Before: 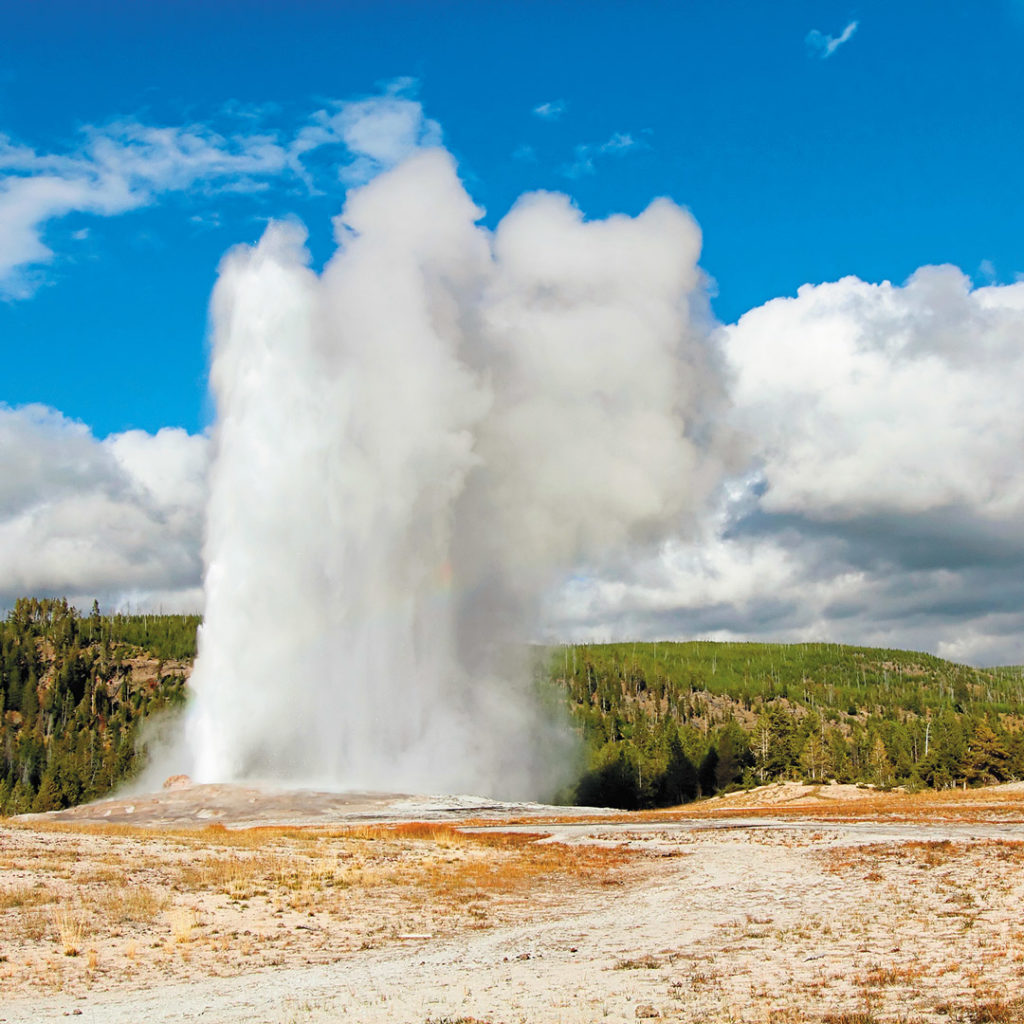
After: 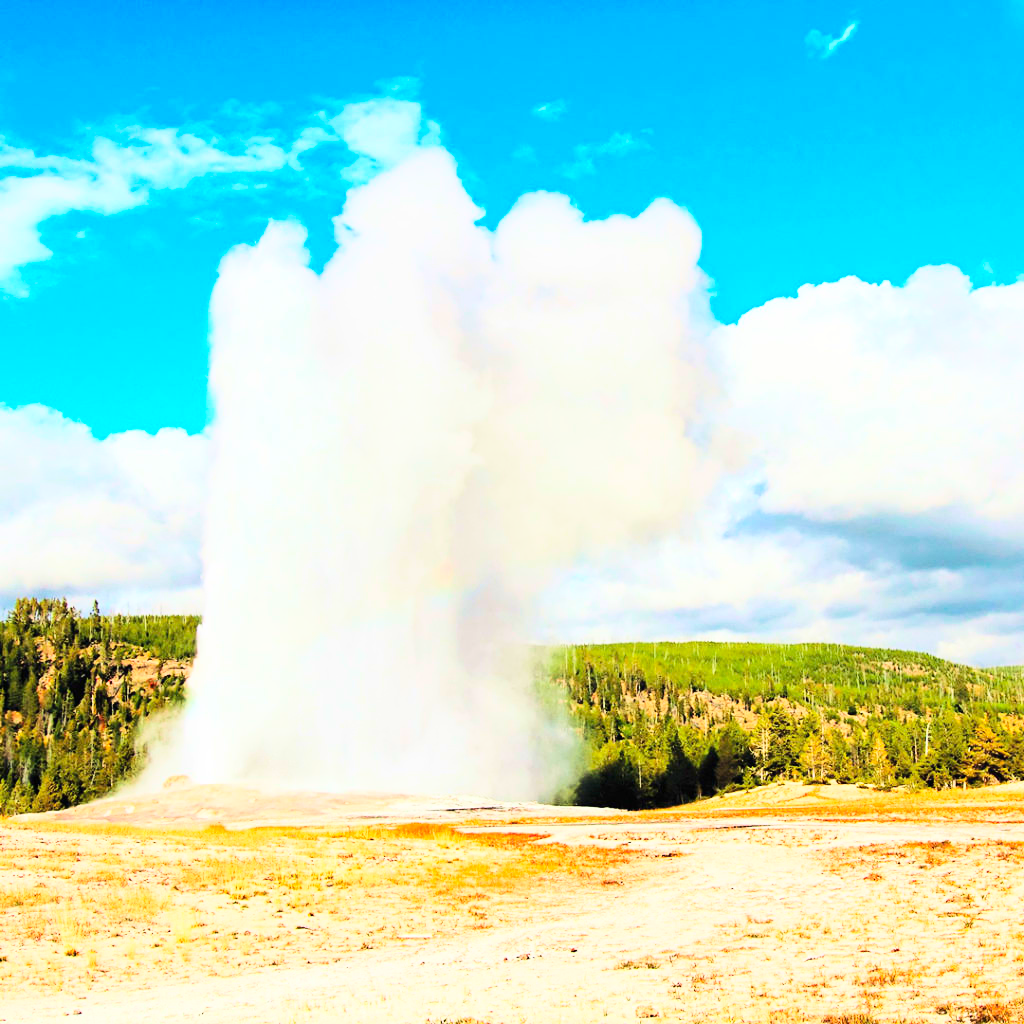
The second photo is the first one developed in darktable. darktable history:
contrast brightness saturation: contrast 0.16, saturation 0.32
base curve: curves: ch0 [(0, 0) (0.018, 0.026) (0.143, 0.37) (0.33, 0.731) (0.458, 0.853) (0.735, 0.965) (0.905, 0.986) (1, 1)]
velvia: on, module defaults
